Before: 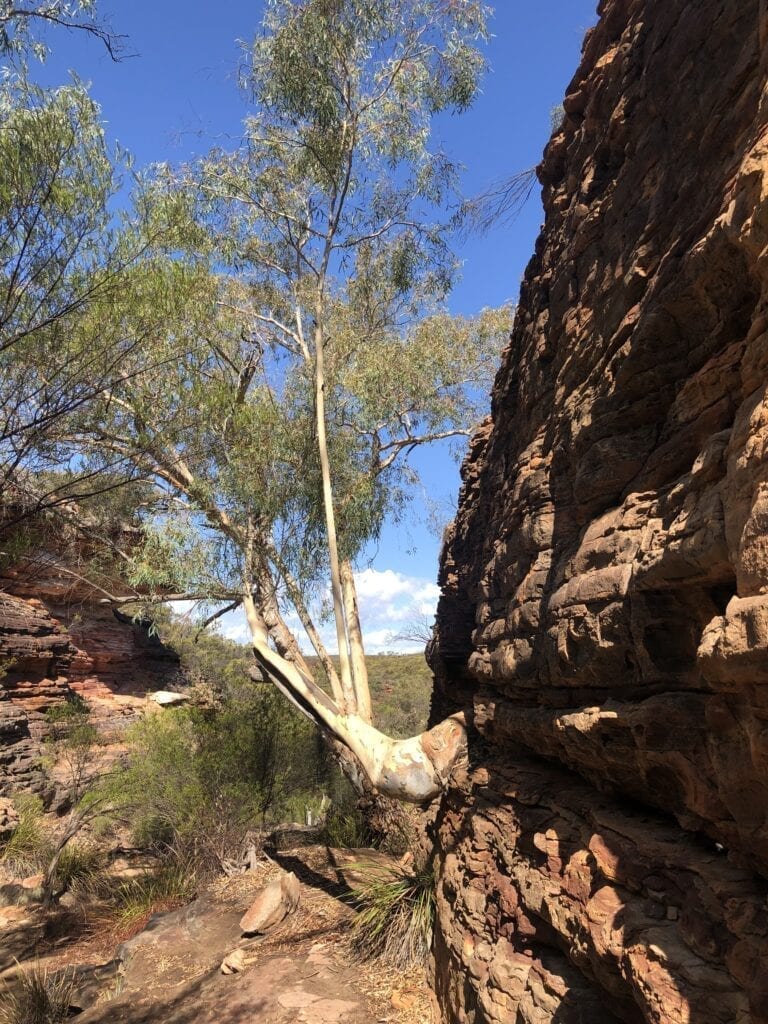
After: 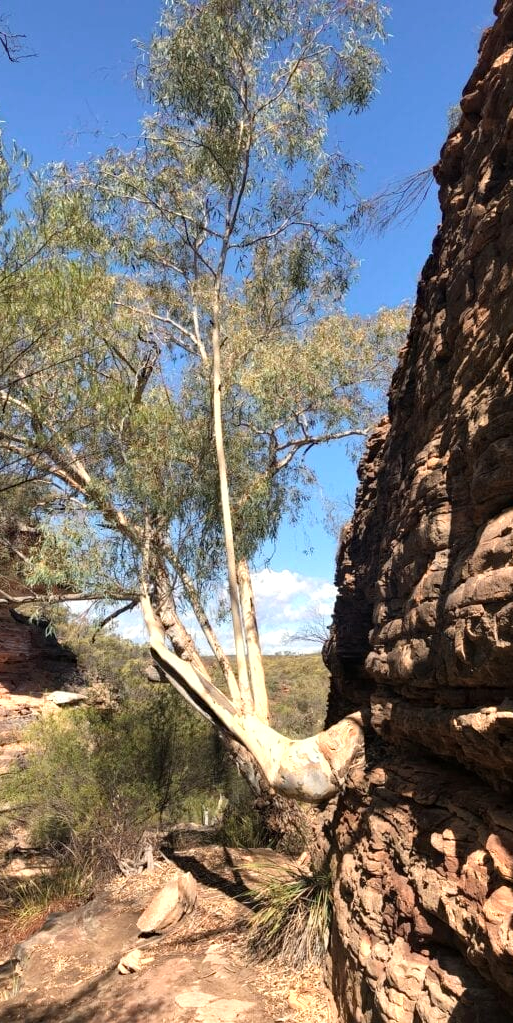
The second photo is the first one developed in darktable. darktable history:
crop and rotate: left 13.479%, right 19.683%
haze removal: compatibility mode true, adaptive false
color zones: curves: ch0 [(0.018, 0.548) (0.197, 0.654) (0.425, 0.447) (0.605, 0.658) (0.732, 0.579)]; ch1 [(0.105, 0.531) (0.224, 0.531) (0.386, 0.39) (0.618, 0.456) (0.732, 0.456) (0.956, 0.421)]; ch2 [(0.039, 0.583) (0.215, 0.465) (0.399, 0.544) (0.465, 0.548) (0.614, 0.447) (0.724, 0.43) (0.882, 0.623) (0.956, 0.632)]
